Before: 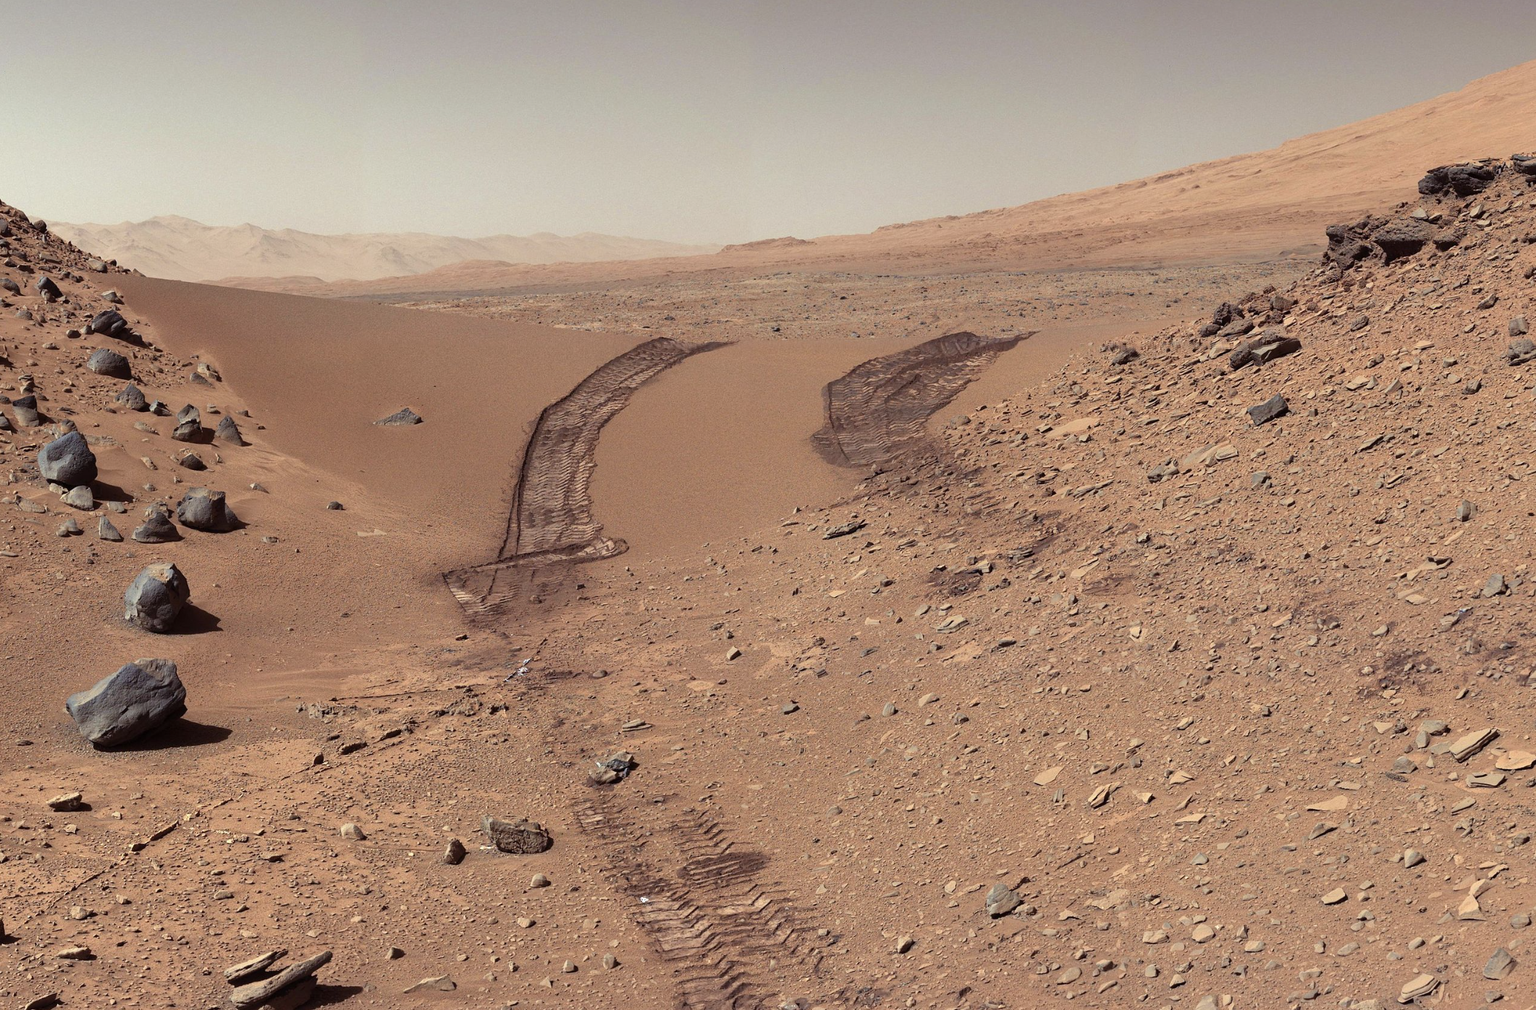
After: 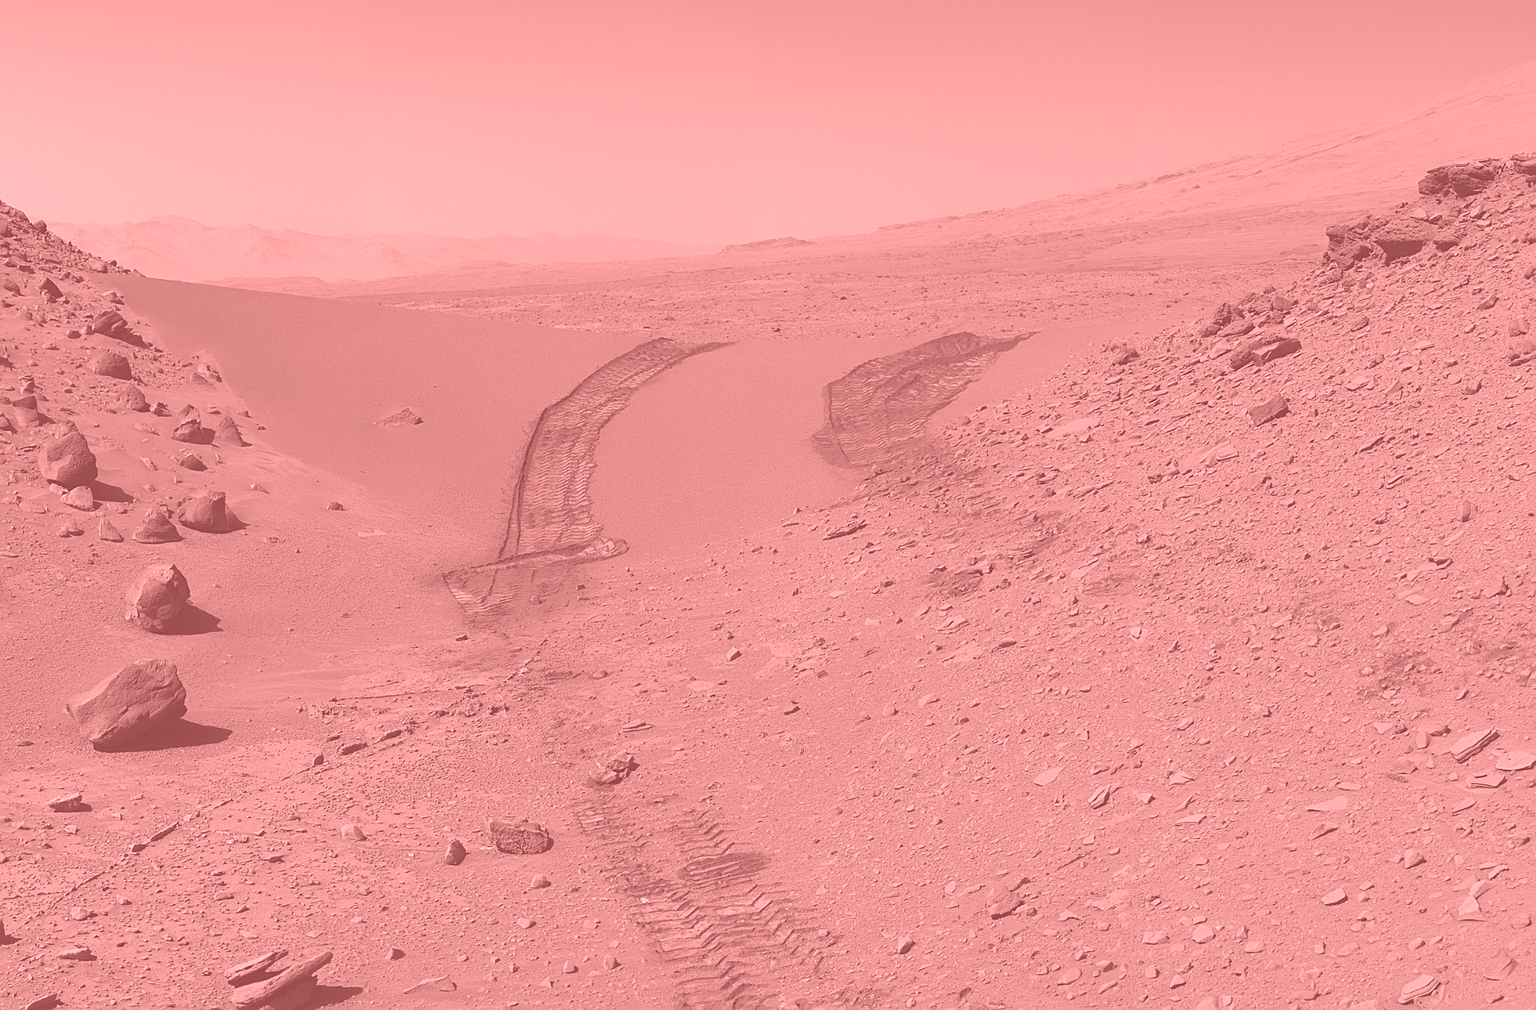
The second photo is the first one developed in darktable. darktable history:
sharpen: on, module defaults
colorize: saturation 51%, source mix 50.67%, lightness 50.67%
